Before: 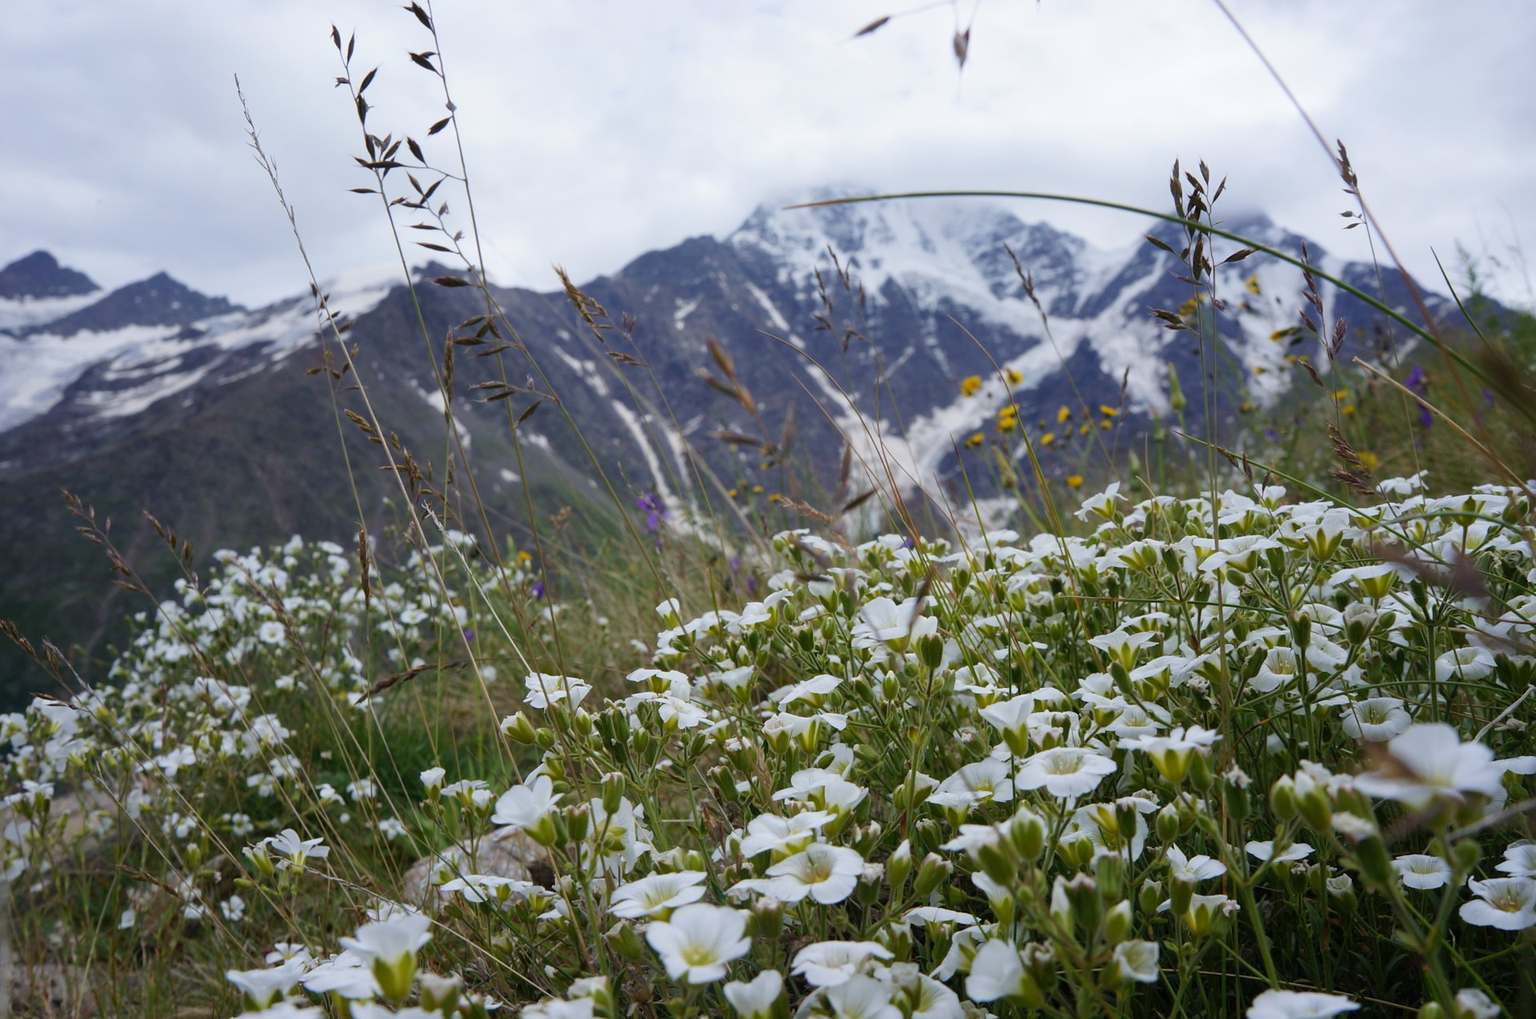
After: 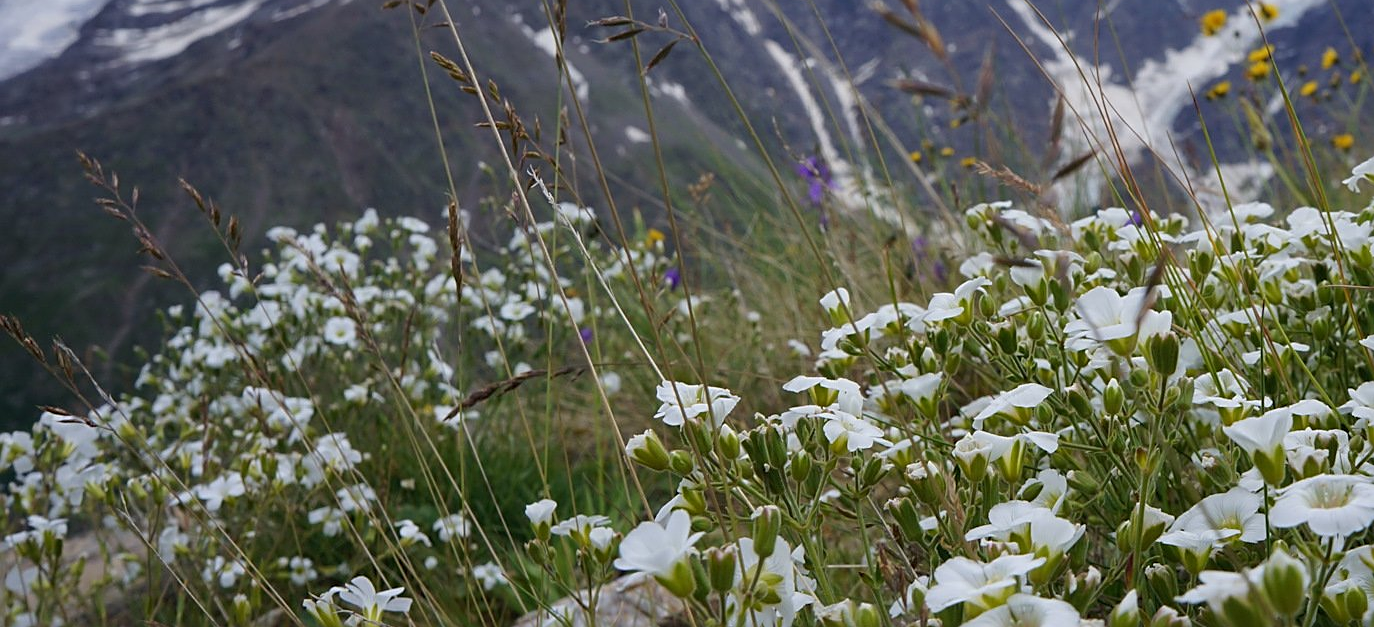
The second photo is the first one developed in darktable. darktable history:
sharpen: on, module defaults
crop: top 36.137%, right 28.41%, bottom 14.597%
